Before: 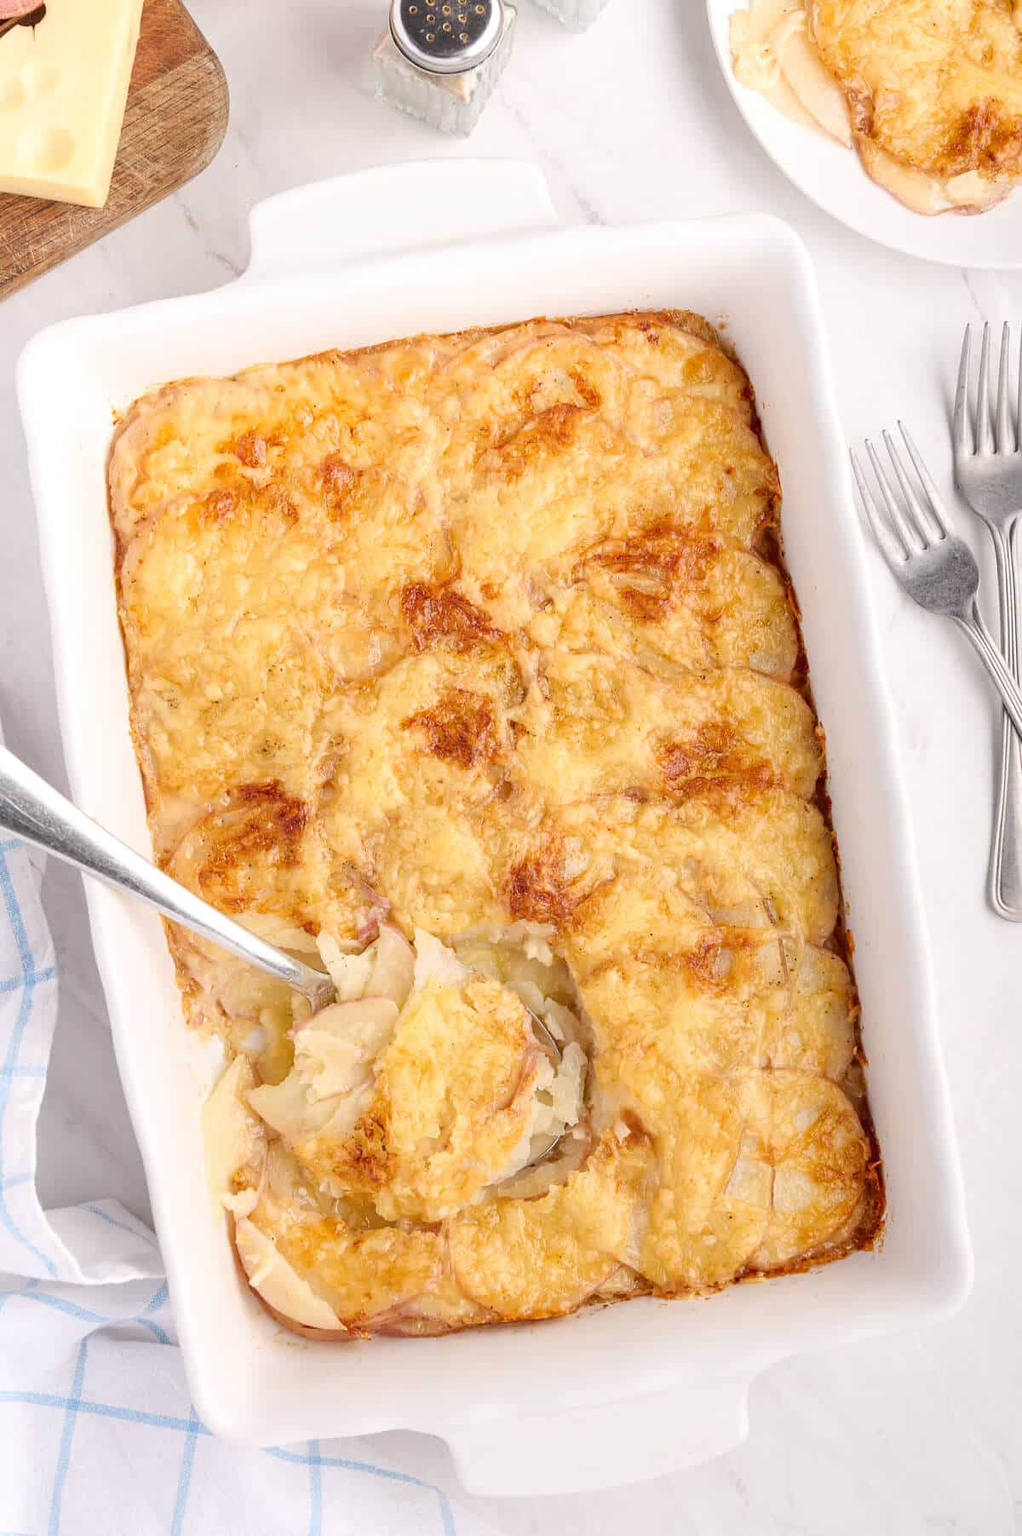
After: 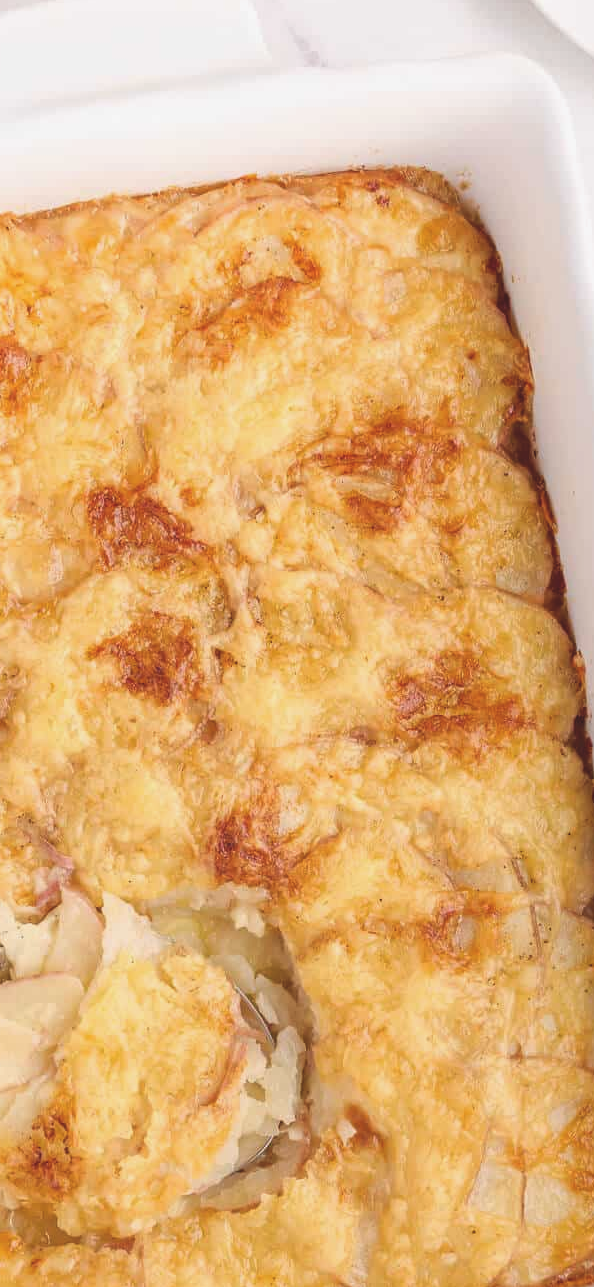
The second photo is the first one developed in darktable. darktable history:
exposure: black level correction -0.015, exposure -0.125 EV, compensate highlight preservation false
crop: left 32.075%, top 10.976%, right 18.355%, bottom 17.596%
